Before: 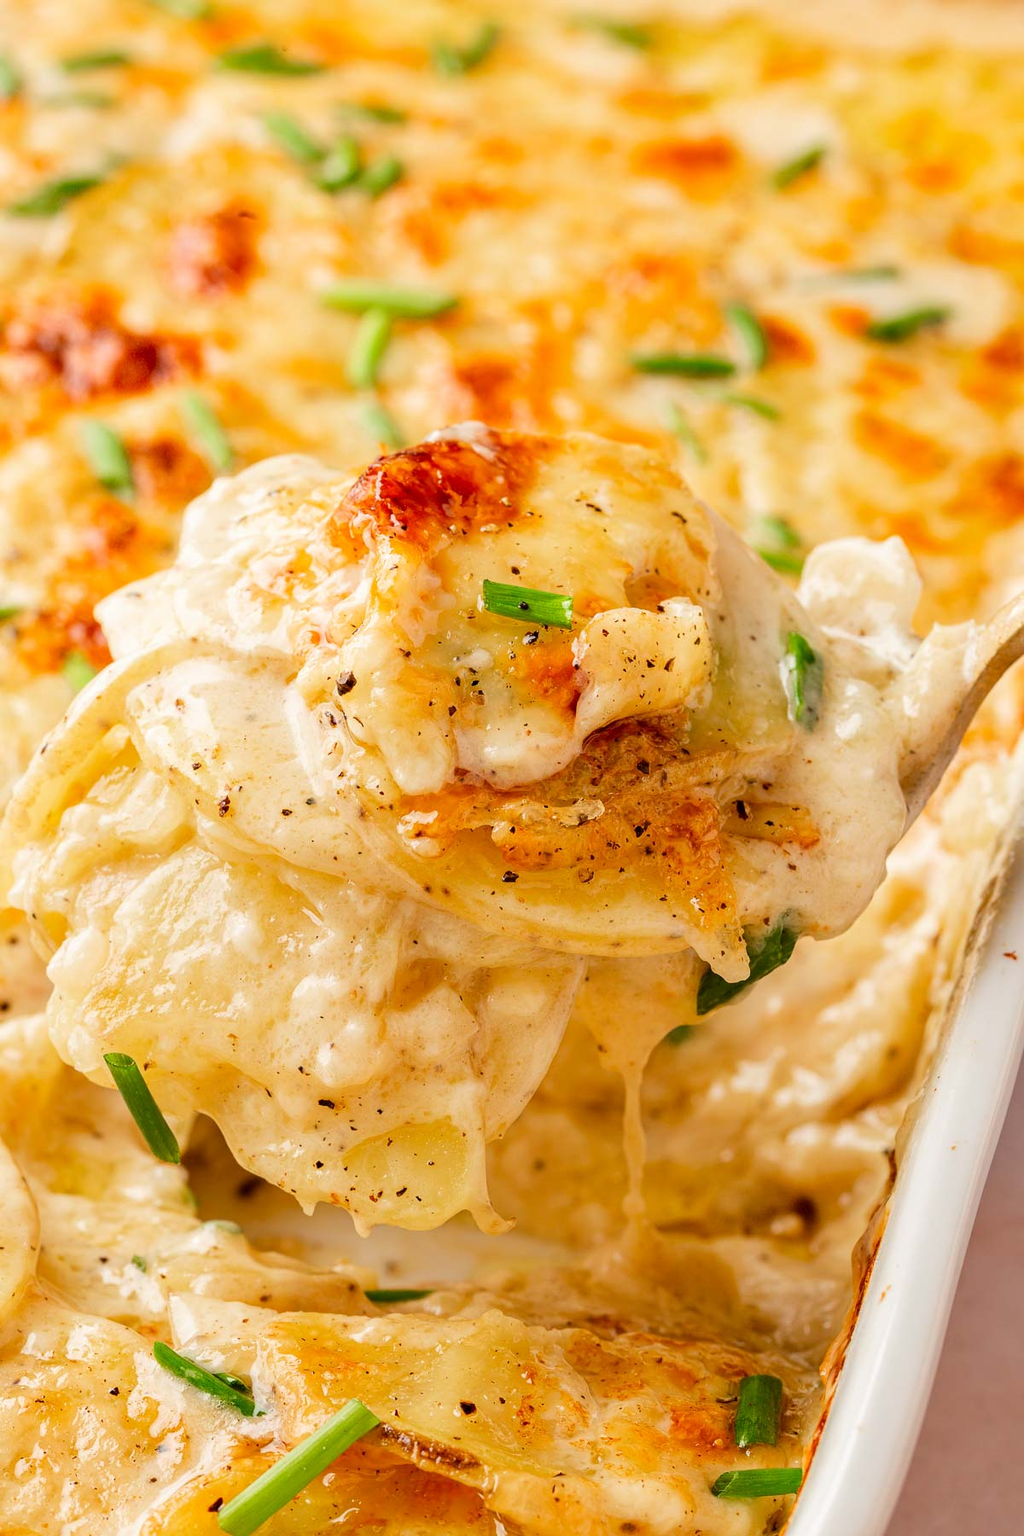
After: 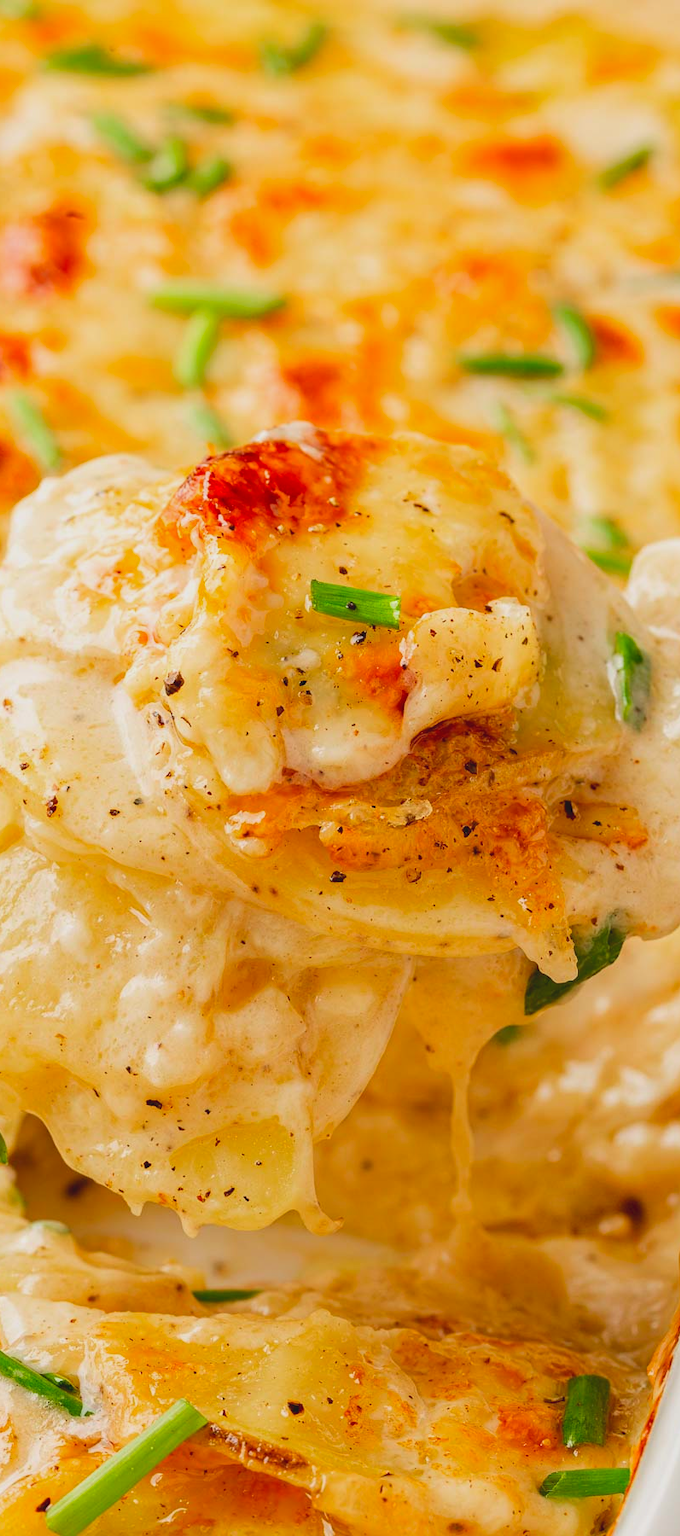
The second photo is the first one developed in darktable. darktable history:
crop: left 16.899%, right 16.556%
lowpass: radius 0.1, contrast 0.85, saturation 1.1, unbound 0
